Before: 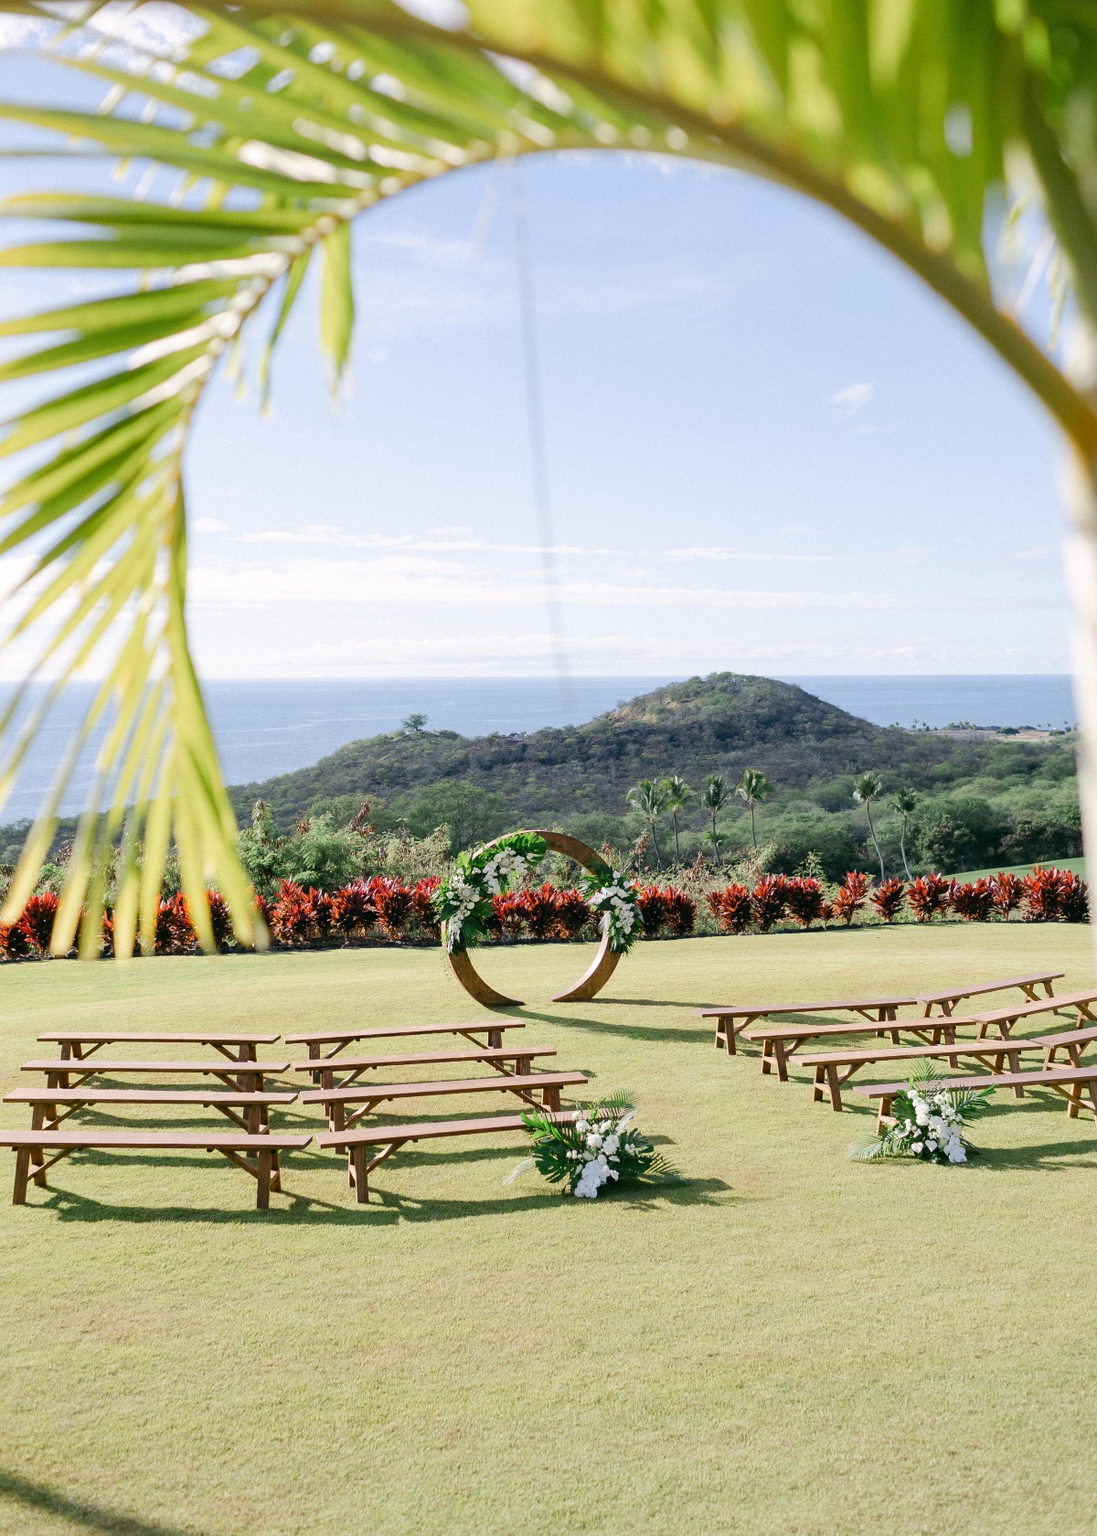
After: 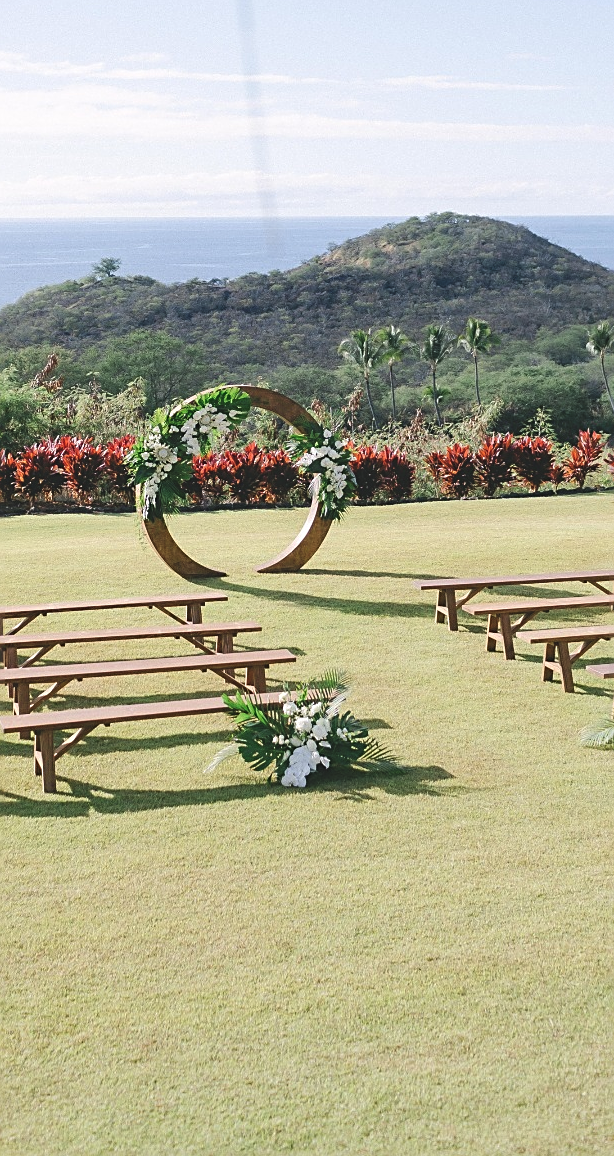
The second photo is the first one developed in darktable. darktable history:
sharpen: on, module defaults
crop and rotate: left 28.983%, top 31.141%, right 19.832%
exposure: black level correction -0.016, compensate highlight preservation false
